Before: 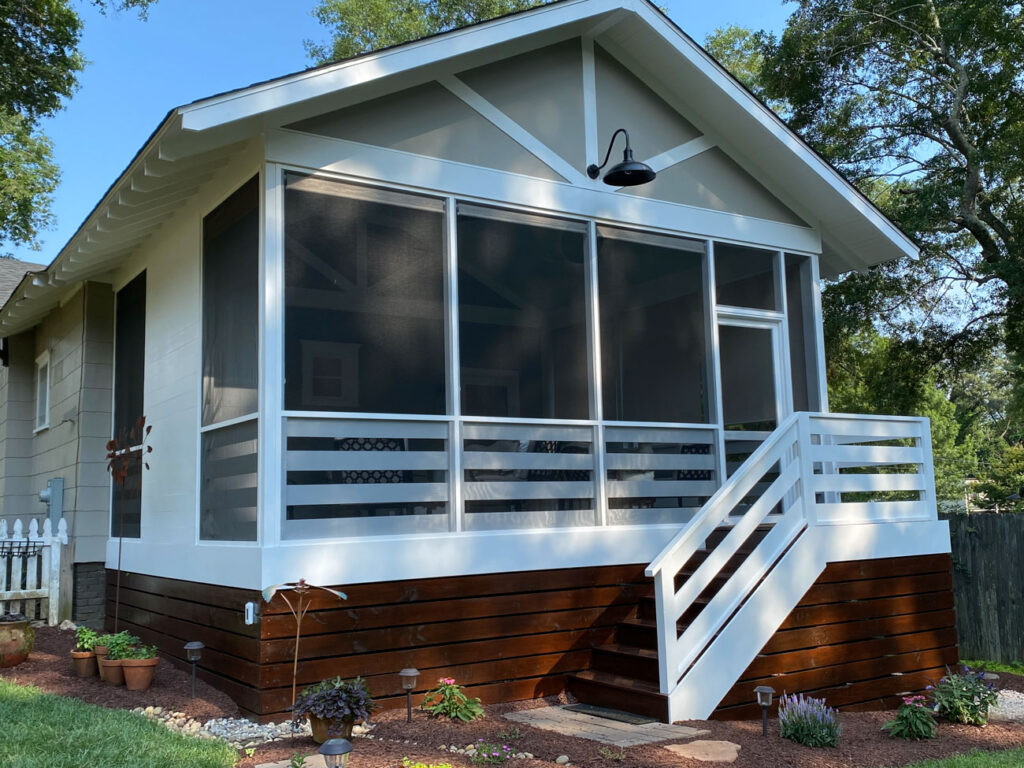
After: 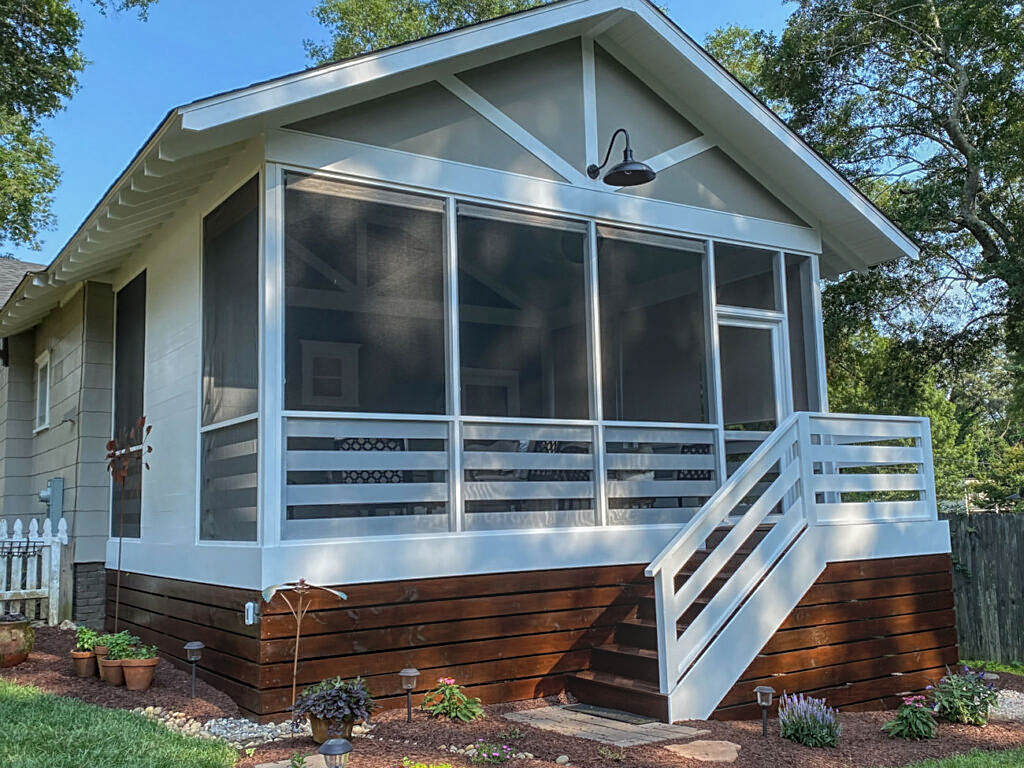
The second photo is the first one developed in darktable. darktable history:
sharpen: on, module defaults
shadows and highlights: shadows 5.25, shadows color adjustment 97.99%, highlights color adjustment 59.13%, soften with gaussian
local contrast: highlights 66%, shadows 35%, detail 167%, midtone range 0.2
